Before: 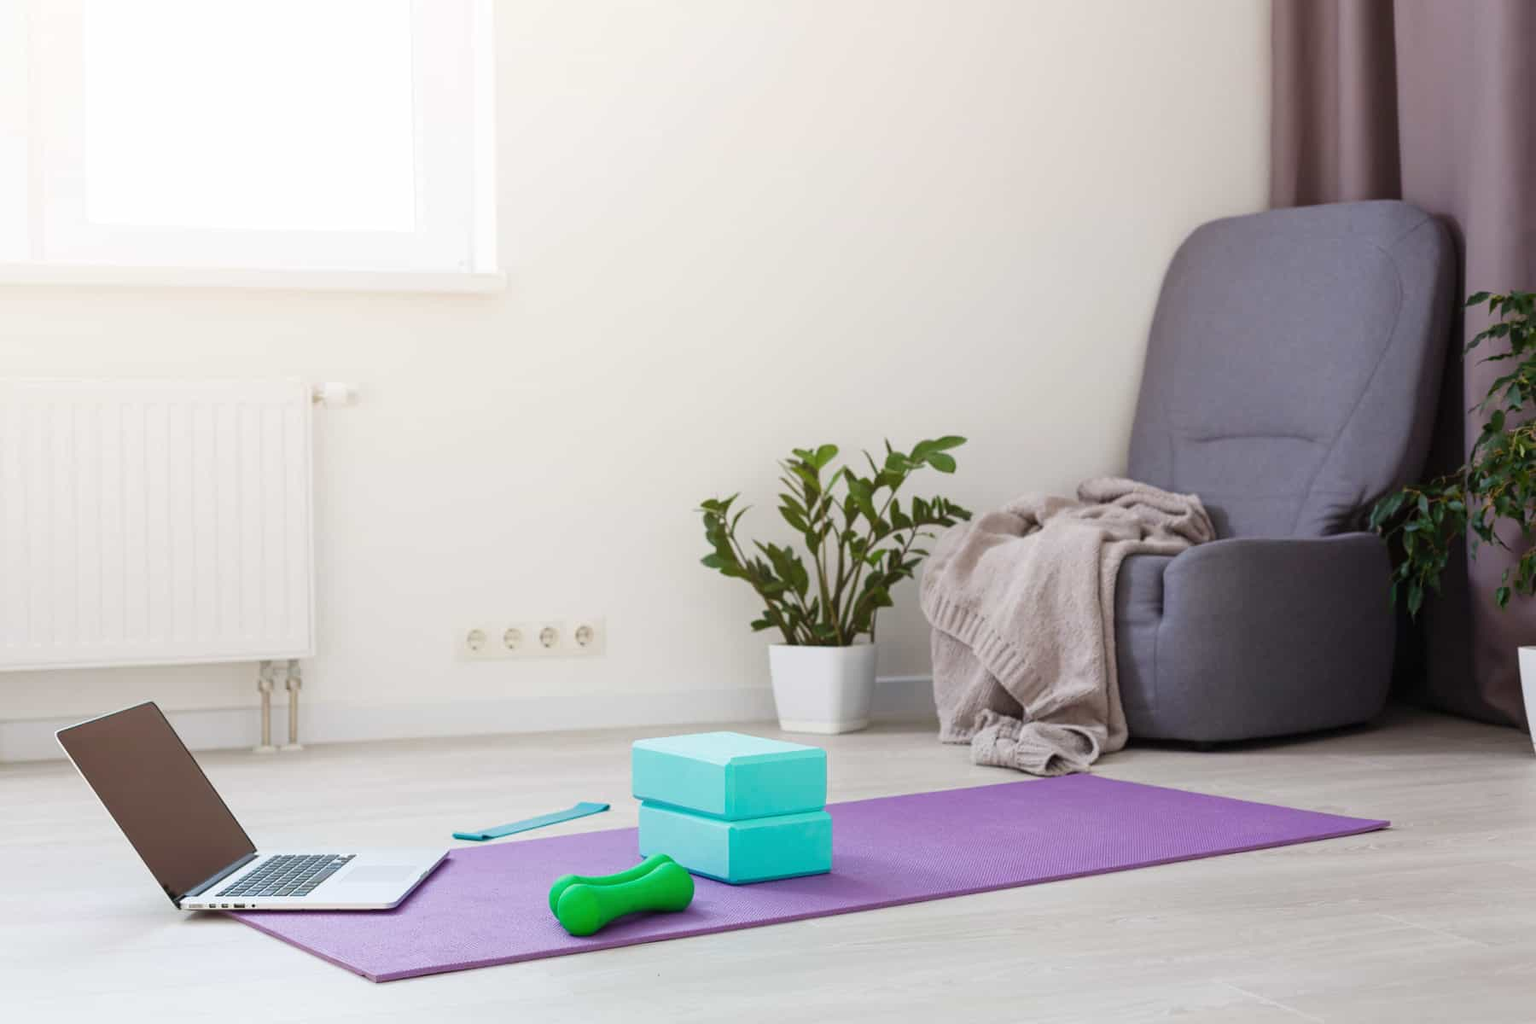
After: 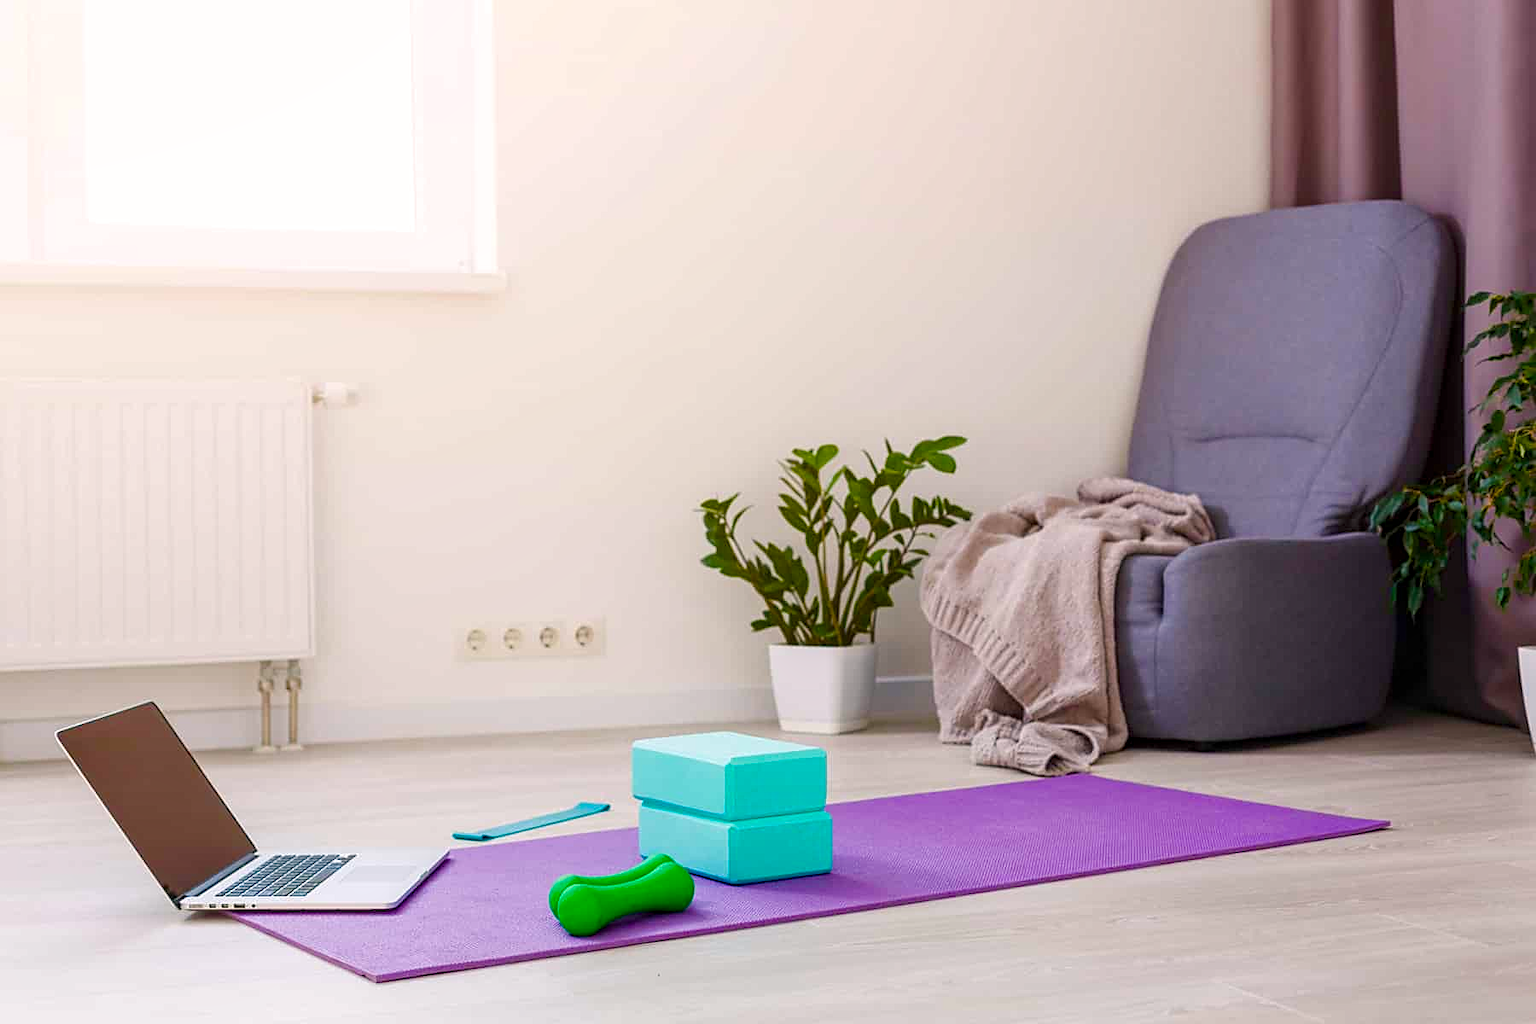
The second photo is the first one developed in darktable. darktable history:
color balance rgb: highlights gain › chroma 0.976%, highlights gain › hue 30.07°, global offset › hue 171.94°, perceptual saturation grading › global saturation 40.557%, perceptual saturation grading › highlights -25.887%, perceptual saturation grading › mid-tones 34.958%, perceptual saturation grading › shadows 35.746%, global vibrance 23.863%
local contrast: on, module defaults
sharpen: on, module defaults
